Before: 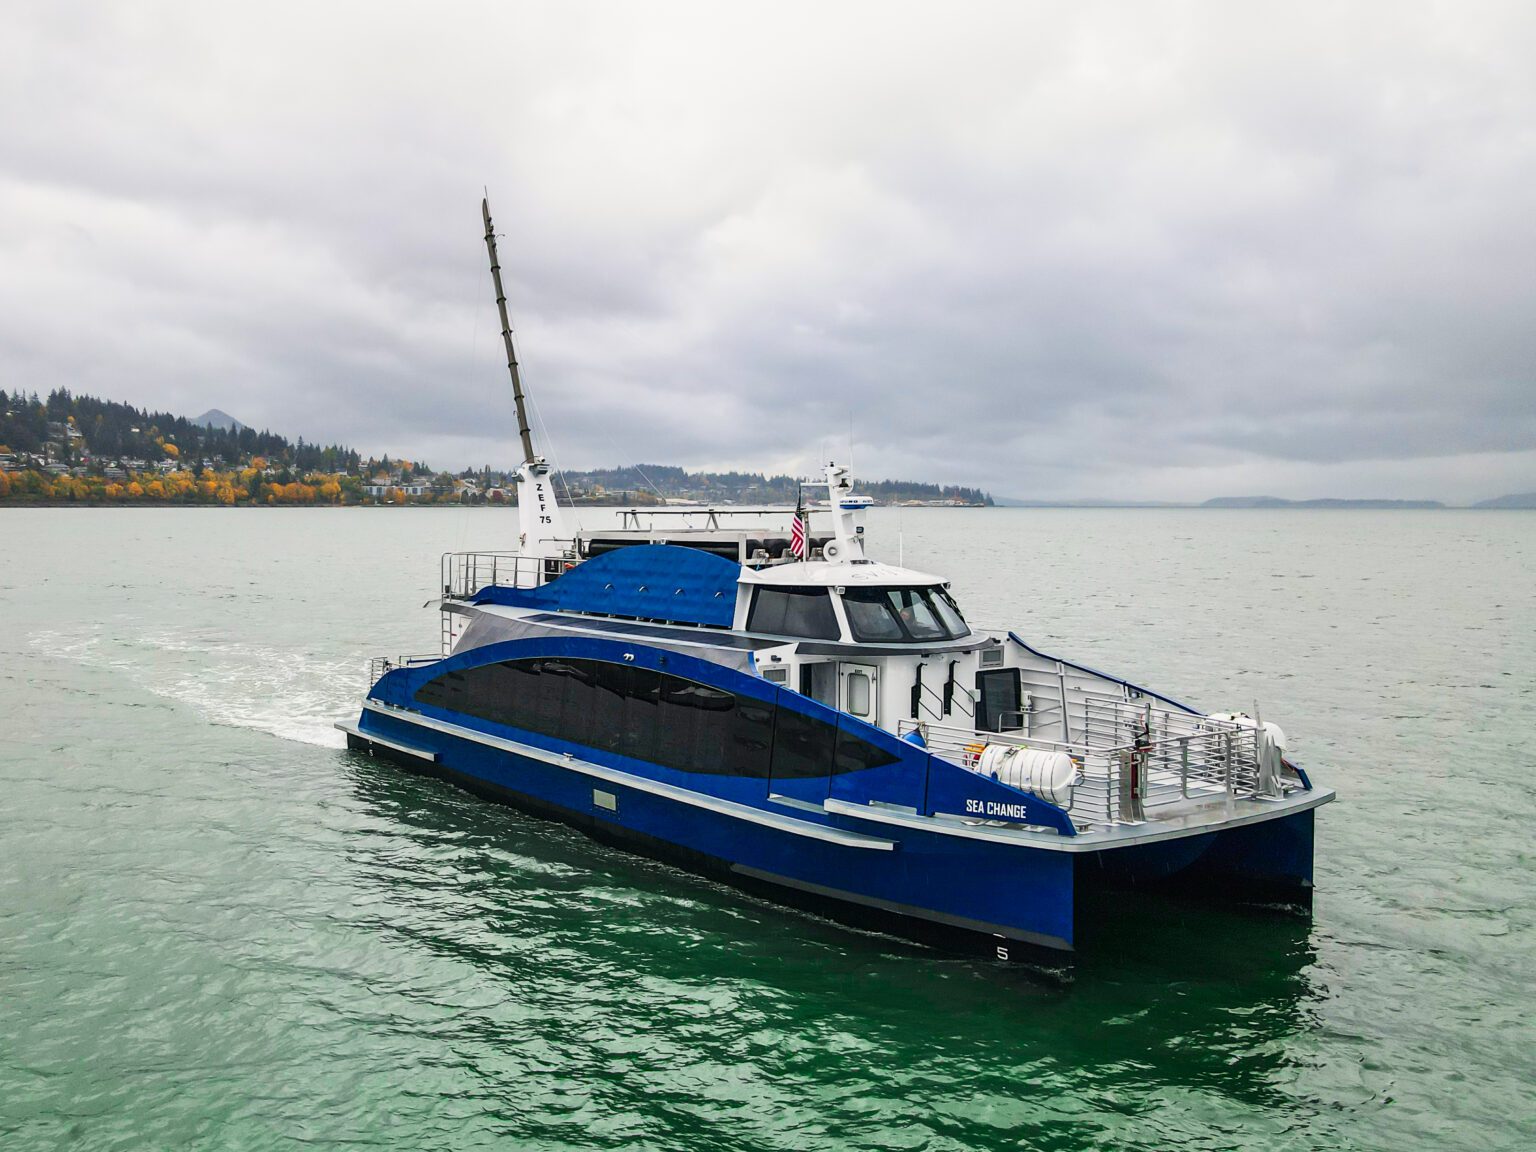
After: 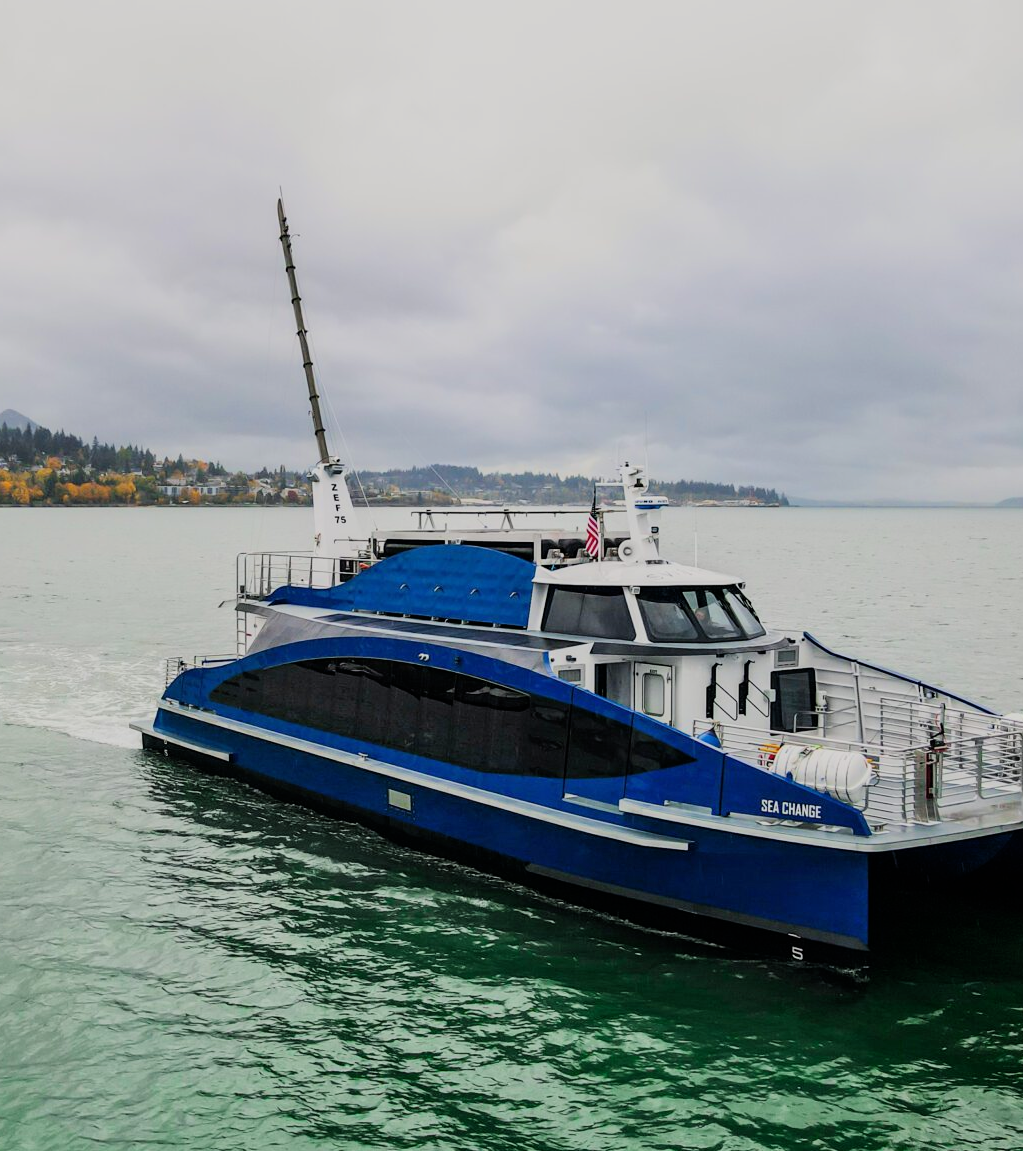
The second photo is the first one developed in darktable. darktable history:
crop and rotate: left 13.409%, right 19.924%
filmic rgb: black relative exposure -7.82 EV, white relative exposure 4.29 EV, hardness 3.86, color science v6 (2022)
